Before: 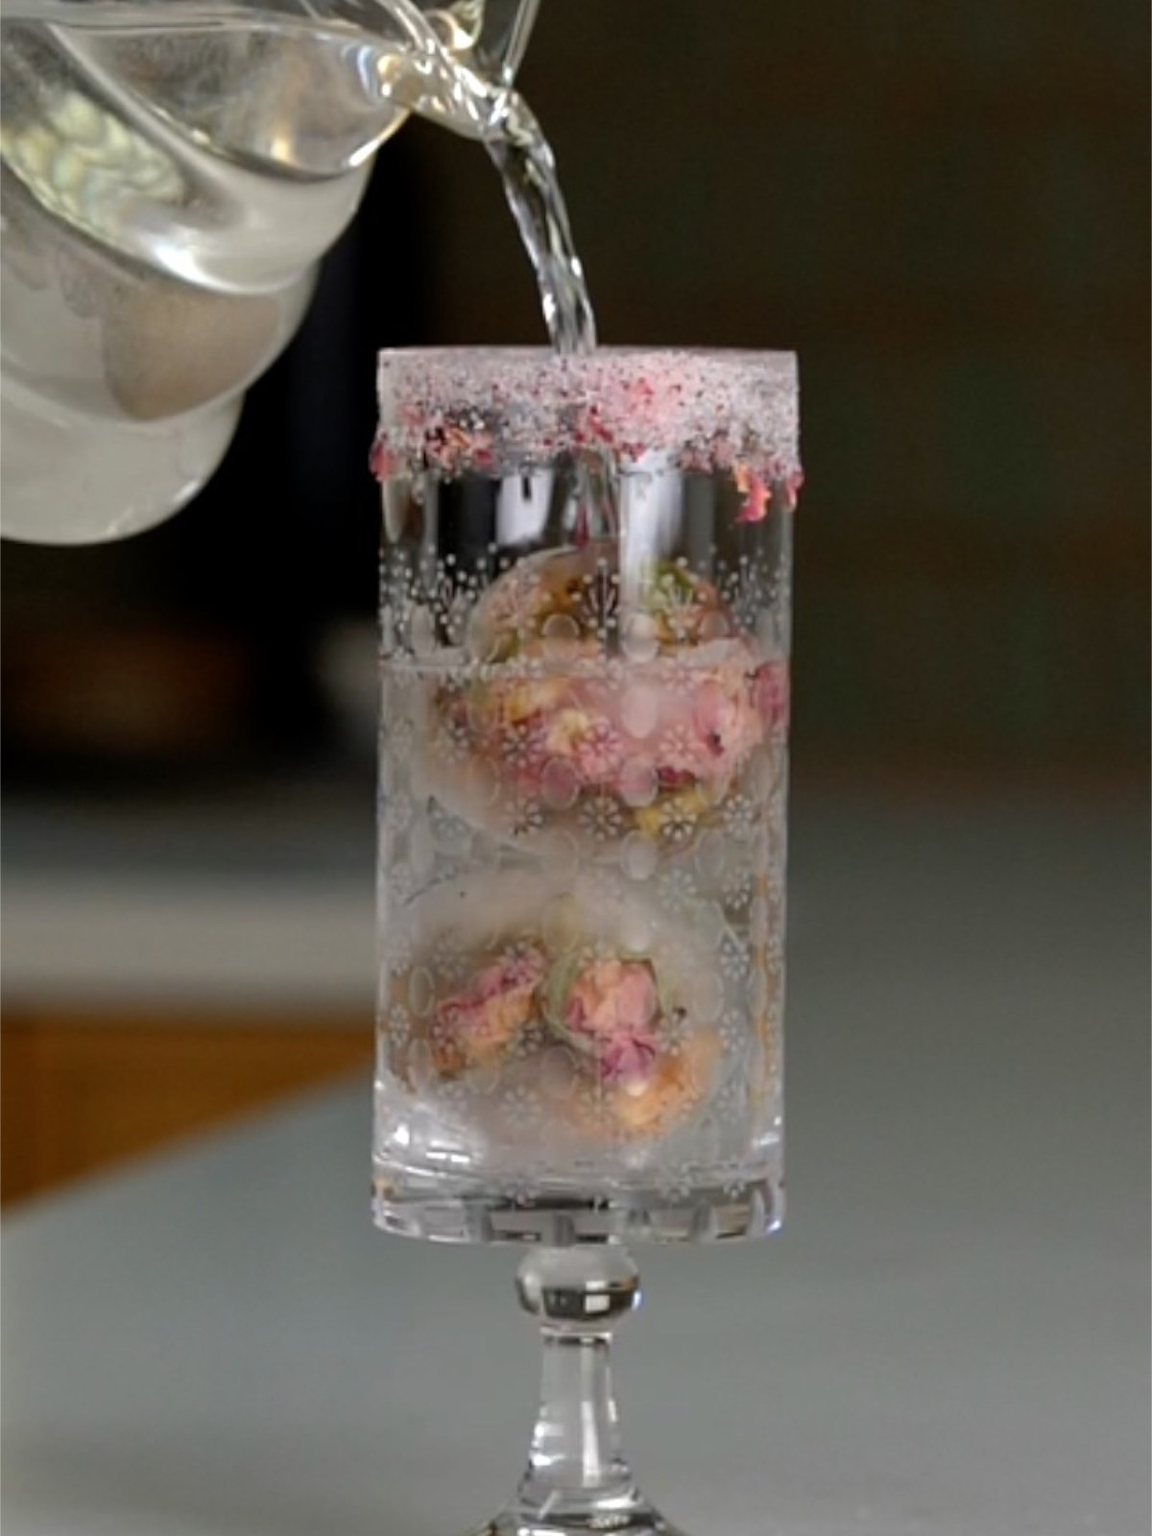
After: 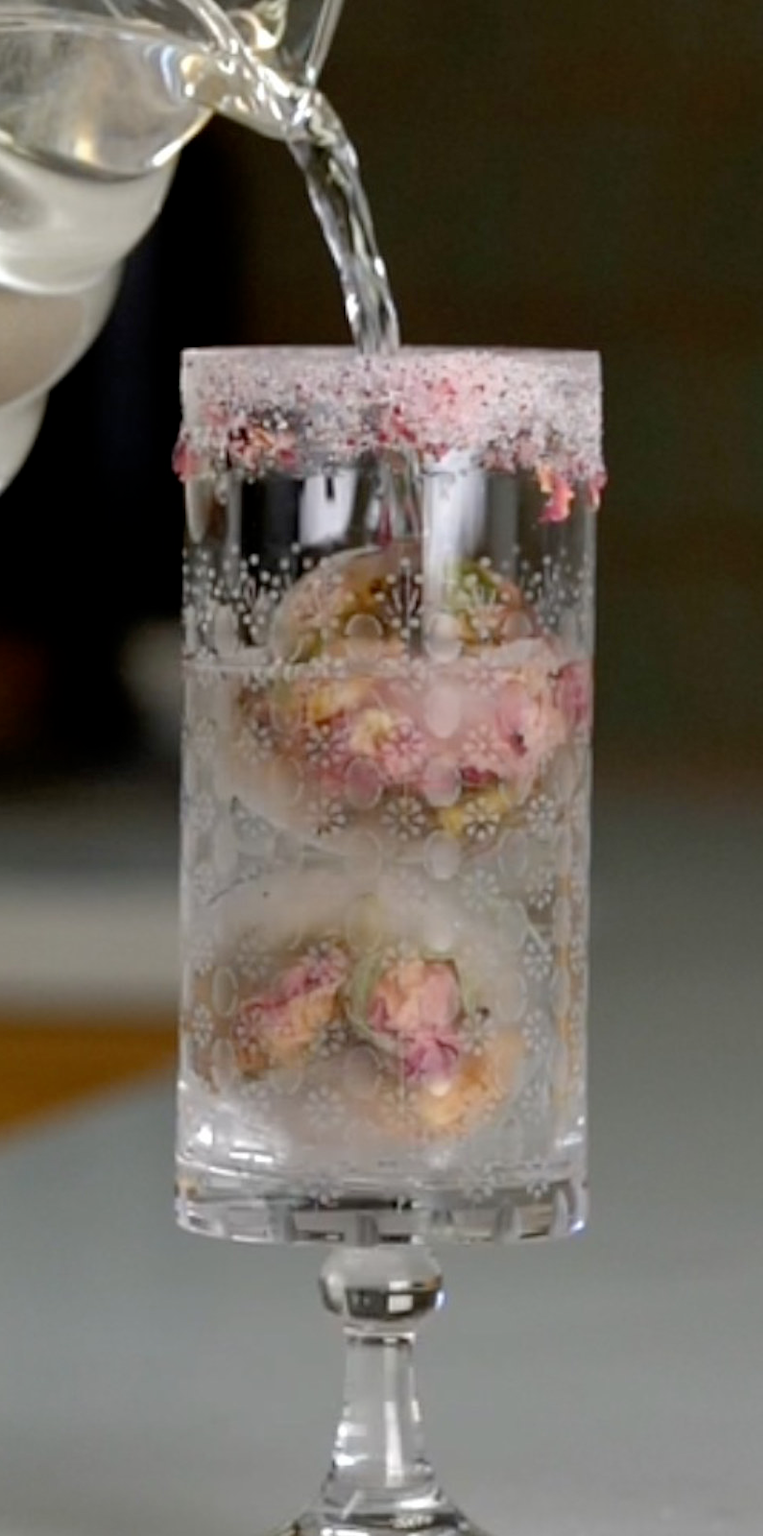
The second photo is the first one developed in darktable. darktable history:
crop: left 17.161%, right 16.533%
